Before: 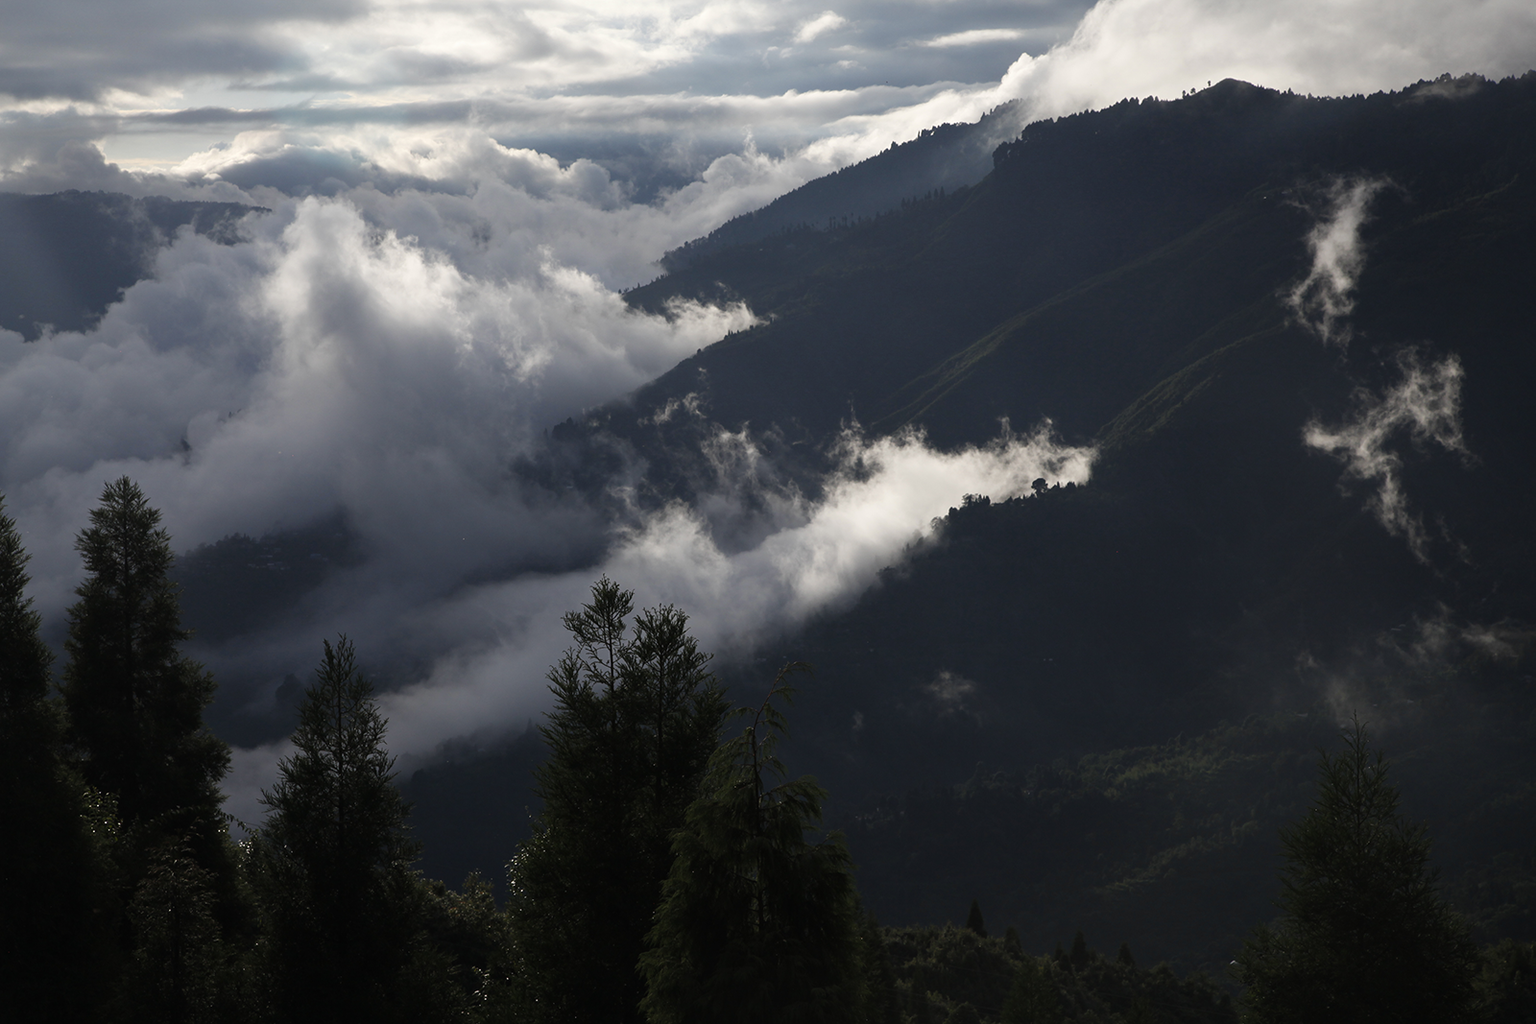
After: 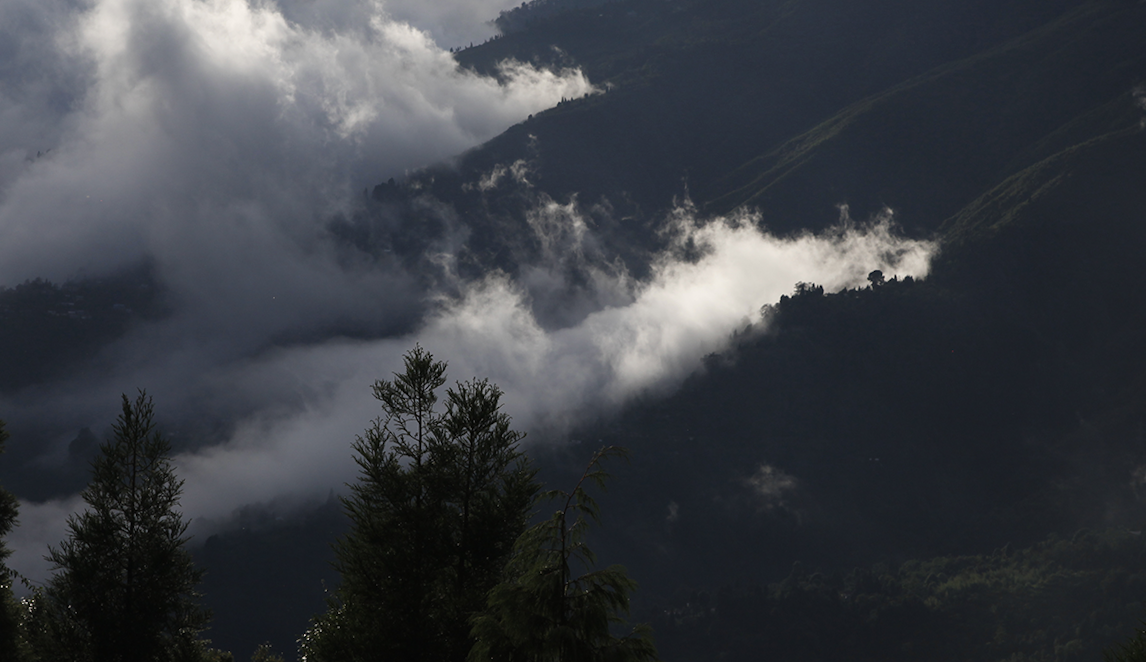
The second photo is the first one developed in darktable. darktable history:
crop and rotate: angle -3.38°, left 9.836%, top 20.655%, right 12.261%, bottom 11.831%
